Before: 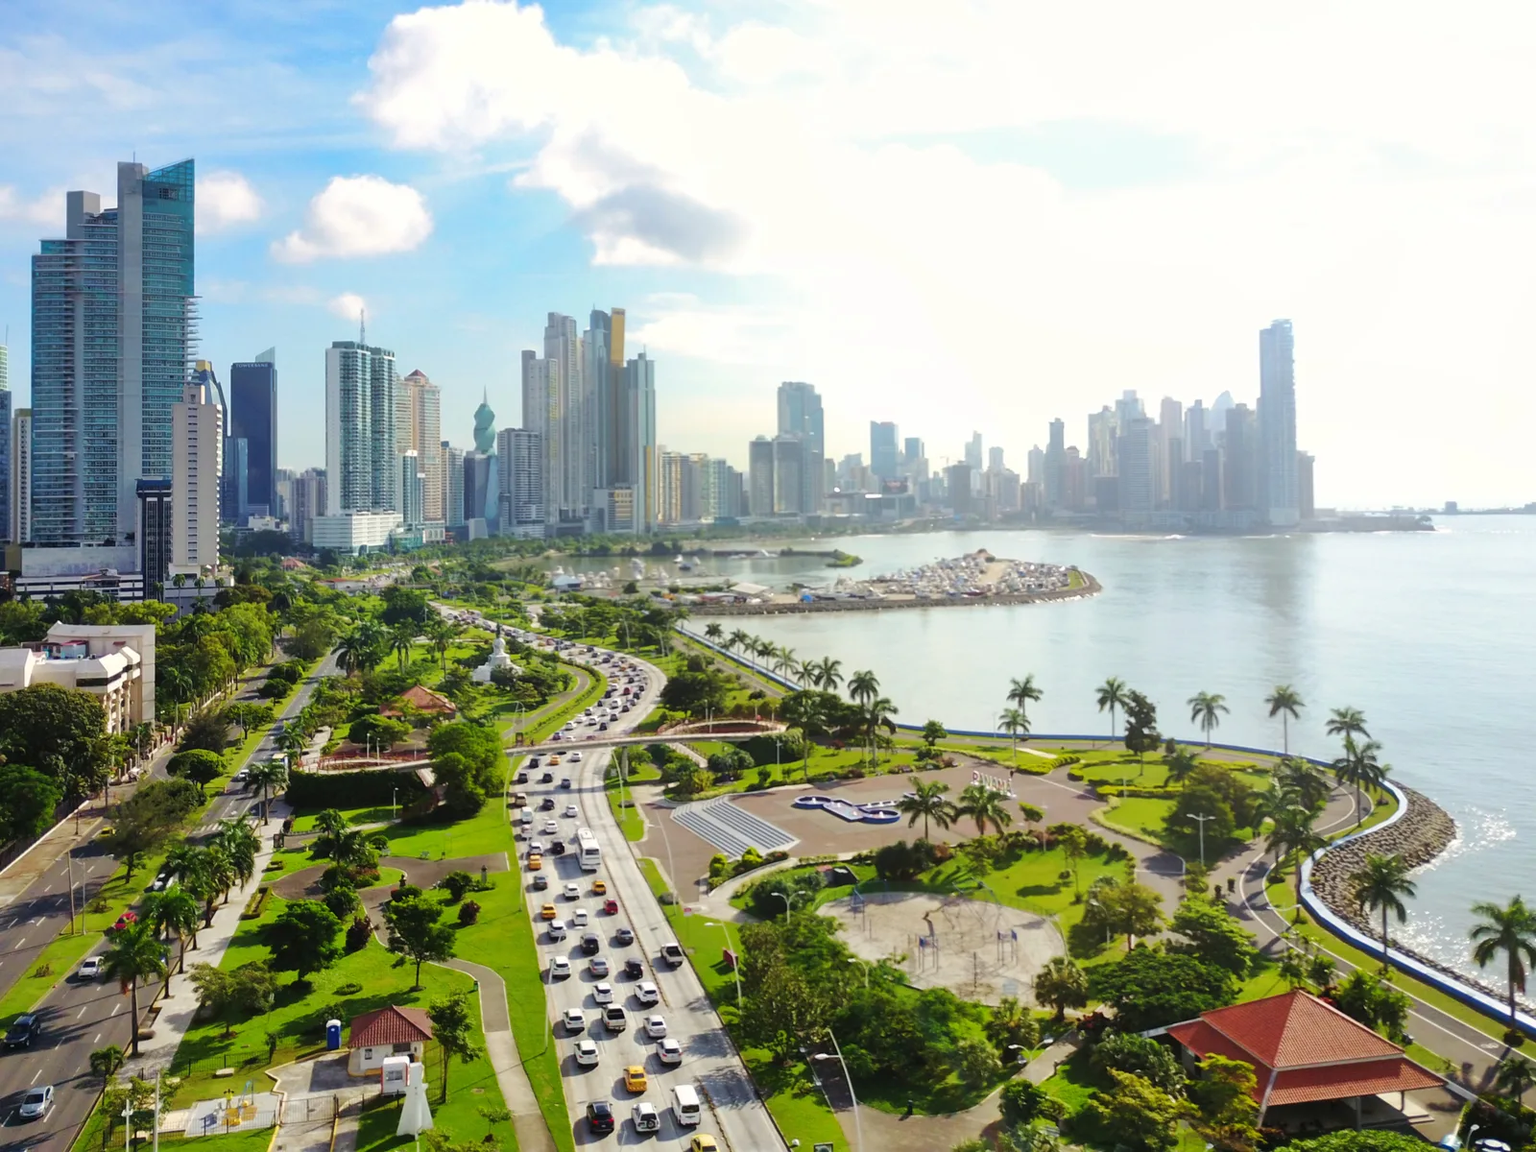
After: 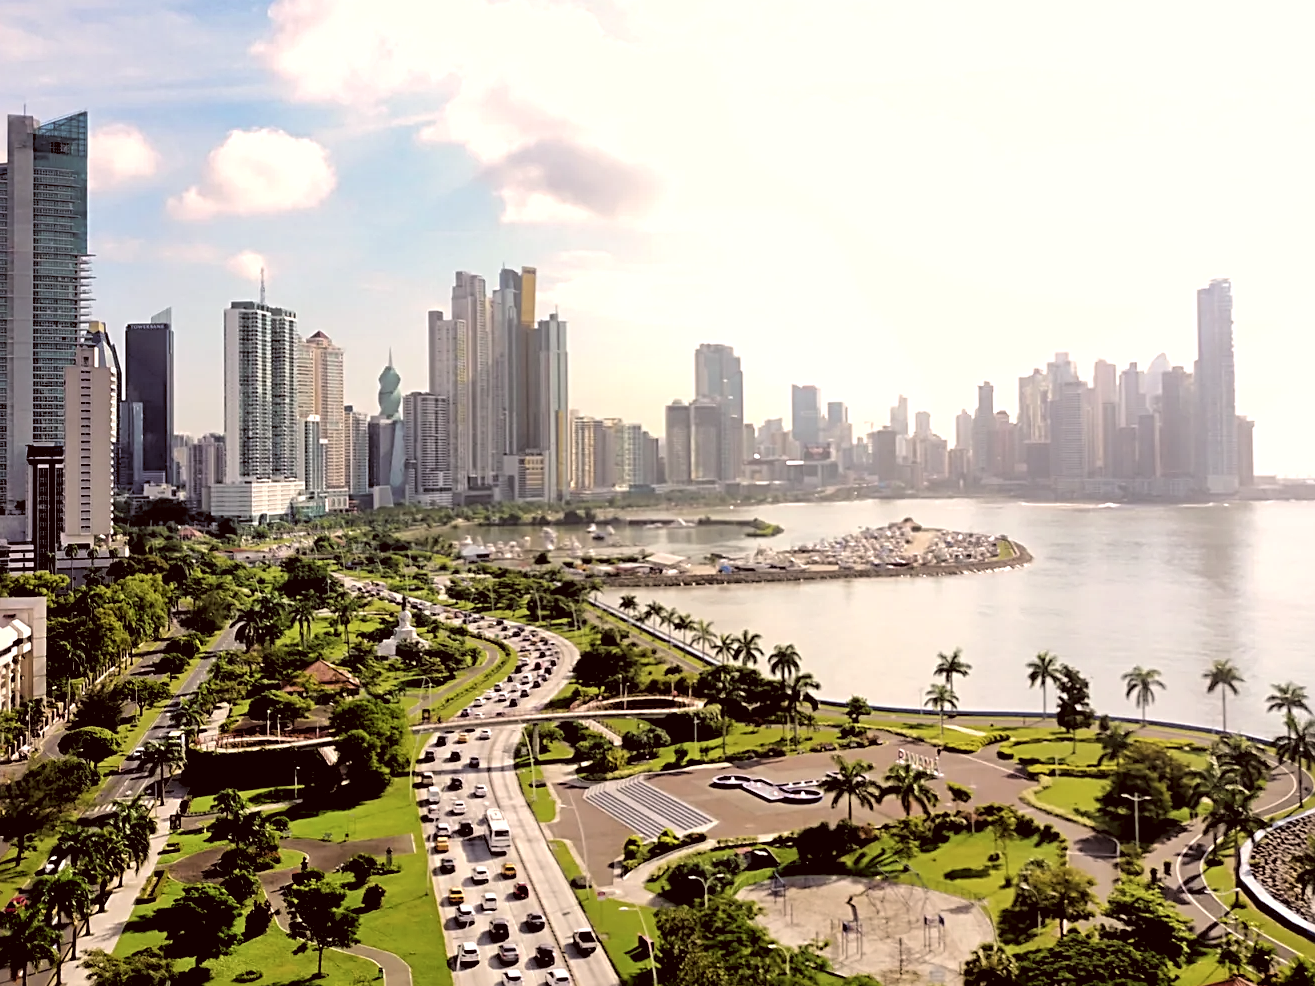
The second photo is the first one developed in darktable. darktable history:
sharpen: radius 3.119
rgb levels: levels [[0.034, 0.472, 0.904], [0, 0.5, 1], [0, 0.5, 1]]
color correction: highlights a* 10.21, highlights b* 9.79, shadows a* 8.61, shadows b* 7.88, saturation 0.8
crop and rotate: left 7.196%, top 4.574%, right 10.605%, bottom 13.178%
